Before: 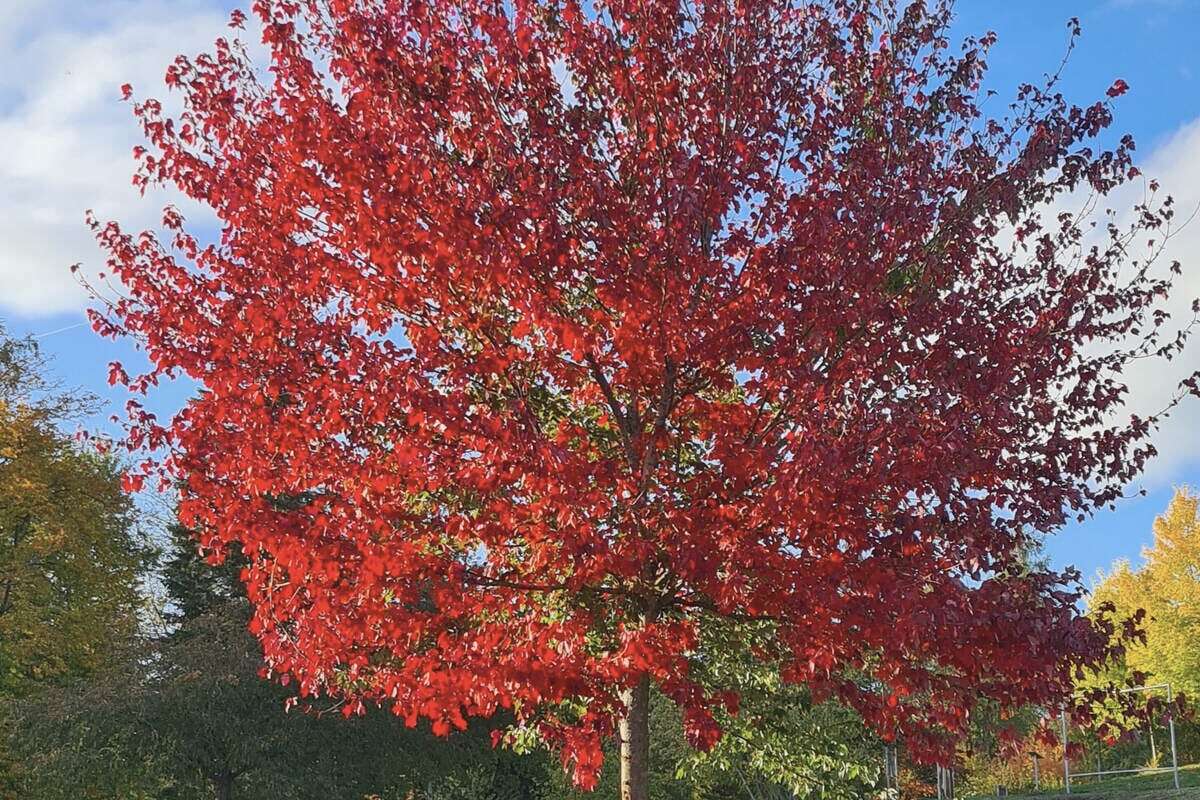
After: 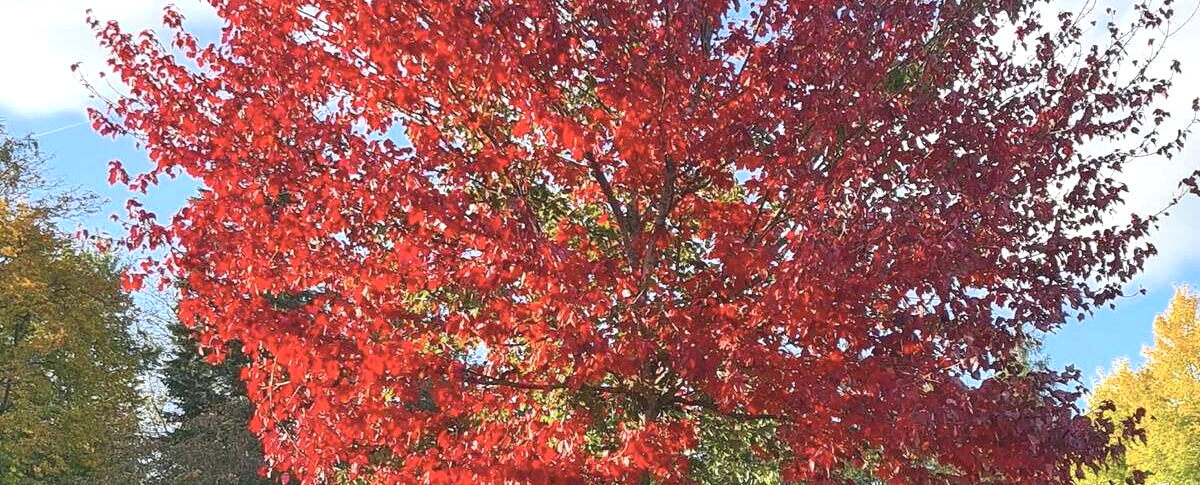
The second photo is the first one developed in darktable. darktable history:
exposure: black level correction -0.002, exposure 0.534 EV, compensate exposure bias true, compensate highlight preservation false
crop and rotate: top 25.239%, bottom 14.035%
